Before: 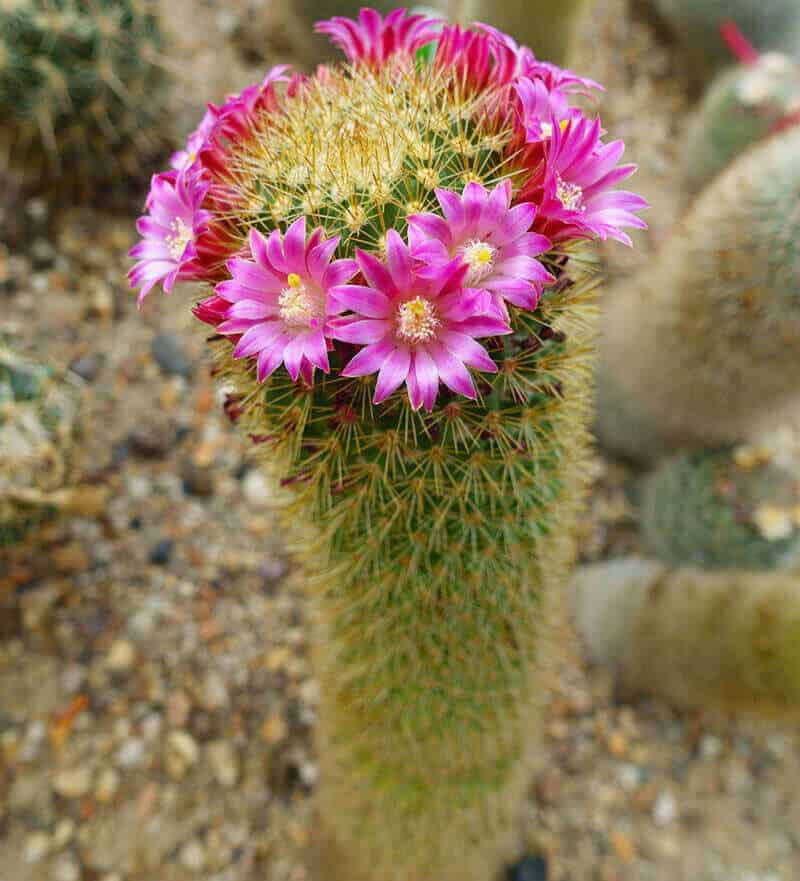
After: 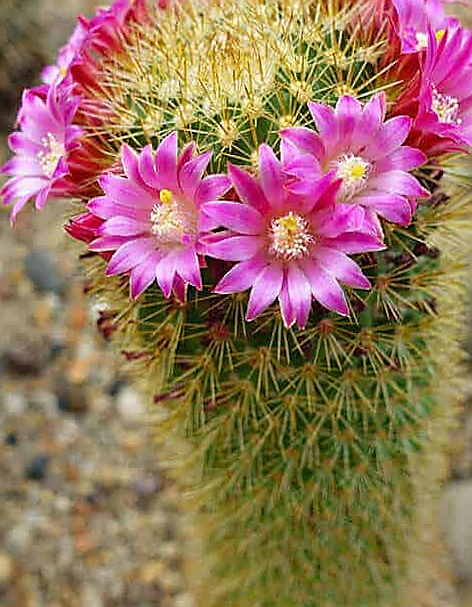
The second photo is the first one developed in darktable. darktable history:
rotate and perspective: lens shift (vertical) 0.048, lens shift (horizontal) -0.024, automatic cropping off
sharpen: radius 1.4, amount 1.25, threshold 0.7
crop: left 16.202%, top 11.208%, right 26.045%, bottom 20.557%
